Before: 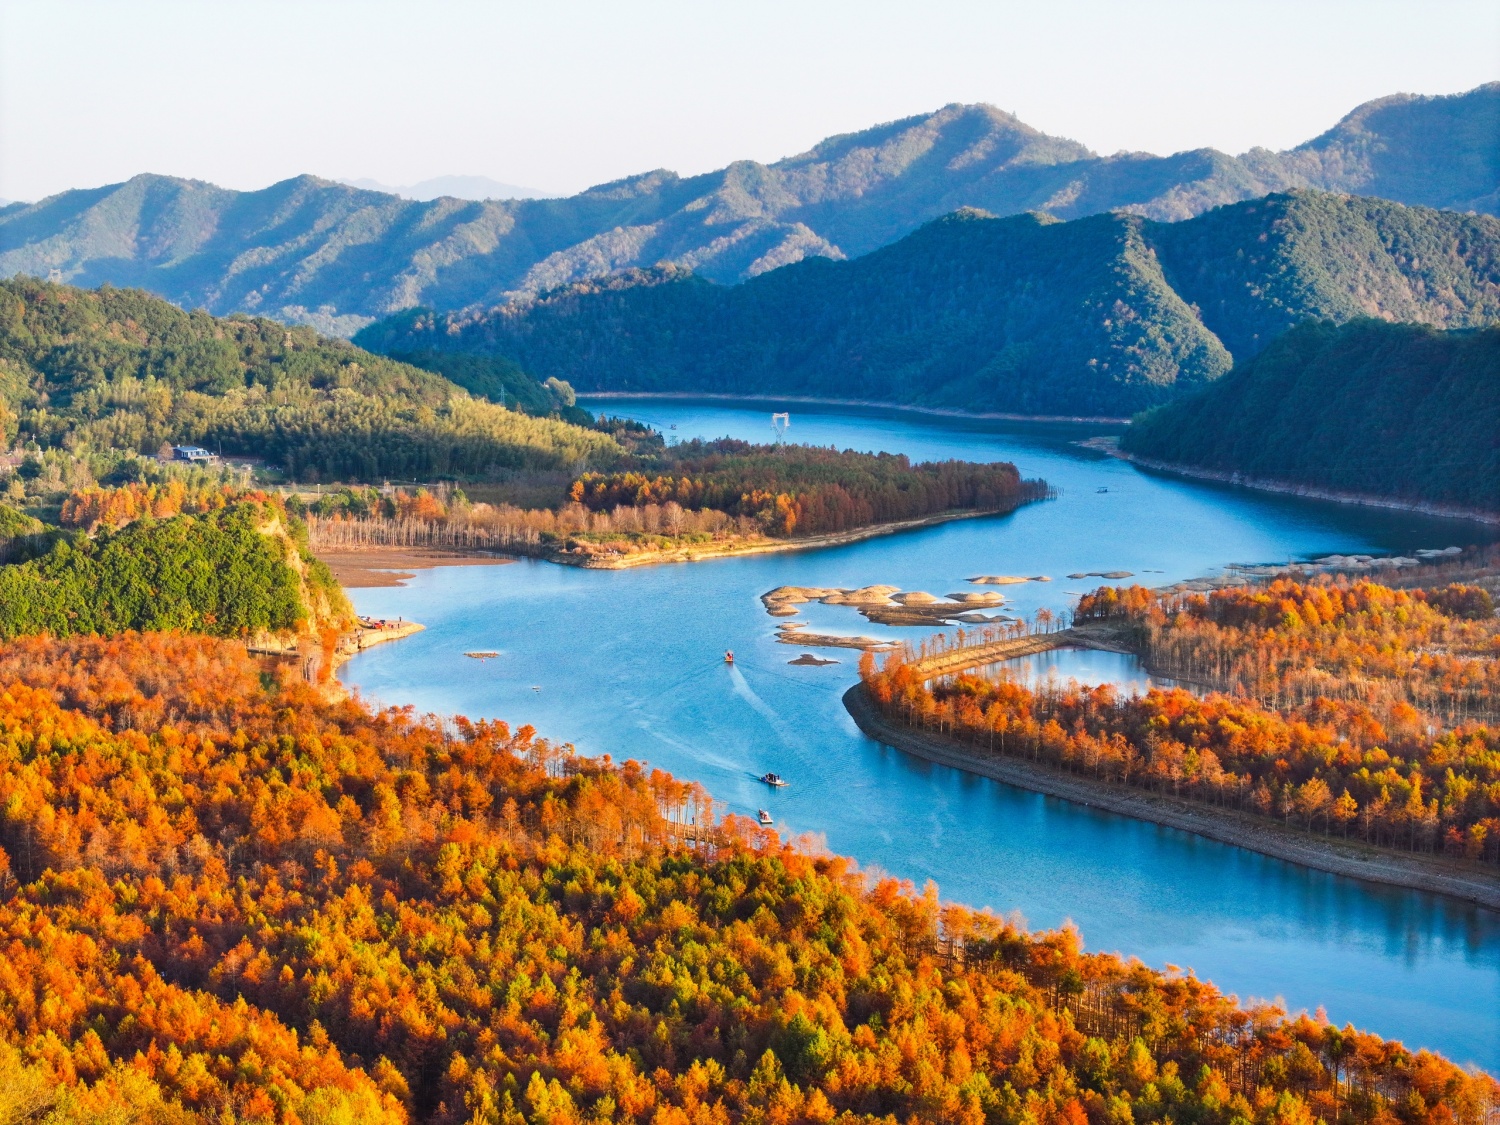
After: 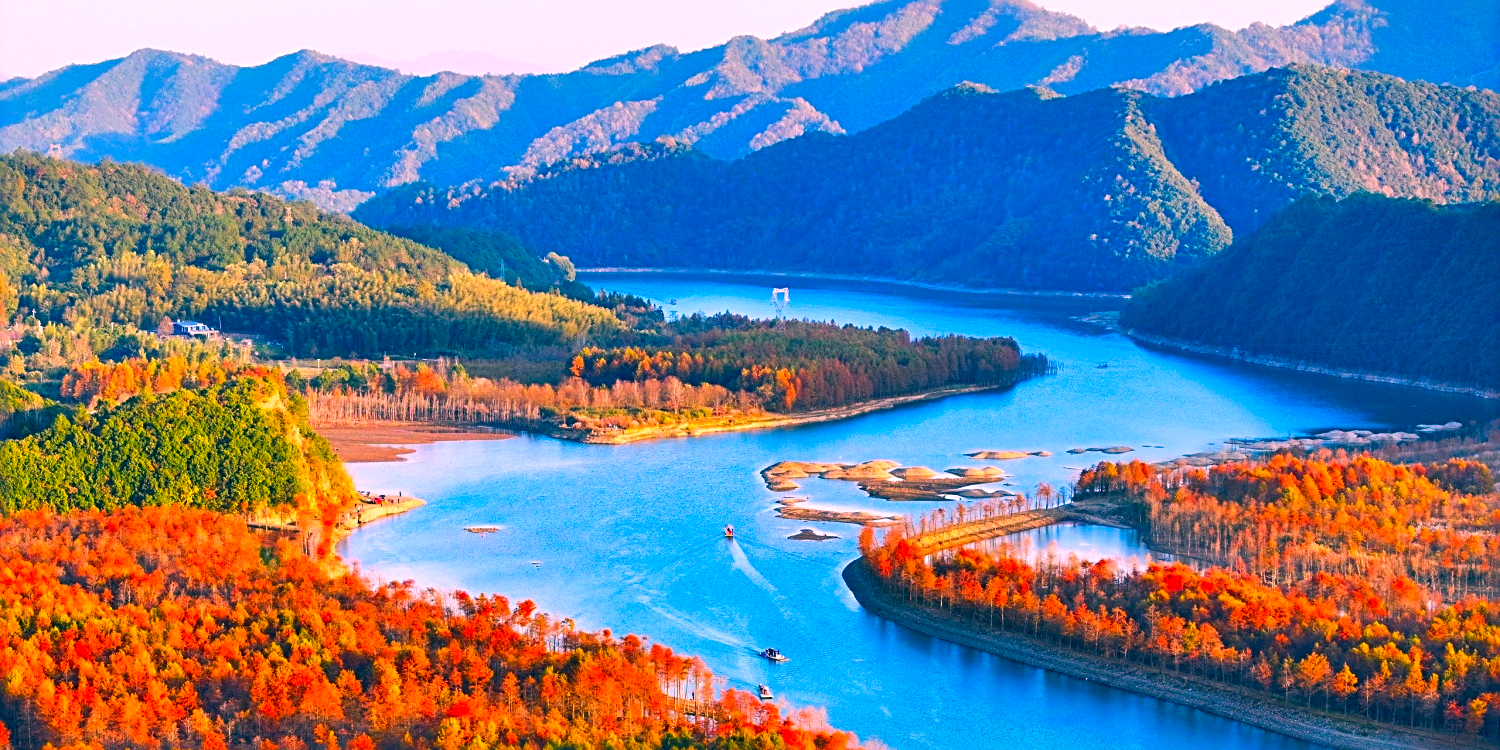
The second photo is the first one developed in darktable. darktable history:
color correction: highlights a* 17.03, highlights b* 0.205, shadows a* -15.38, shadows b* -14.56, saturation 1.5
exposure: black level correction 0, exposure 0.2 EV, compensate exposure bias true, compensate highlight preservation false
sharpen: radius 3.119
crop: top 11.166%, bottom 22.168%
